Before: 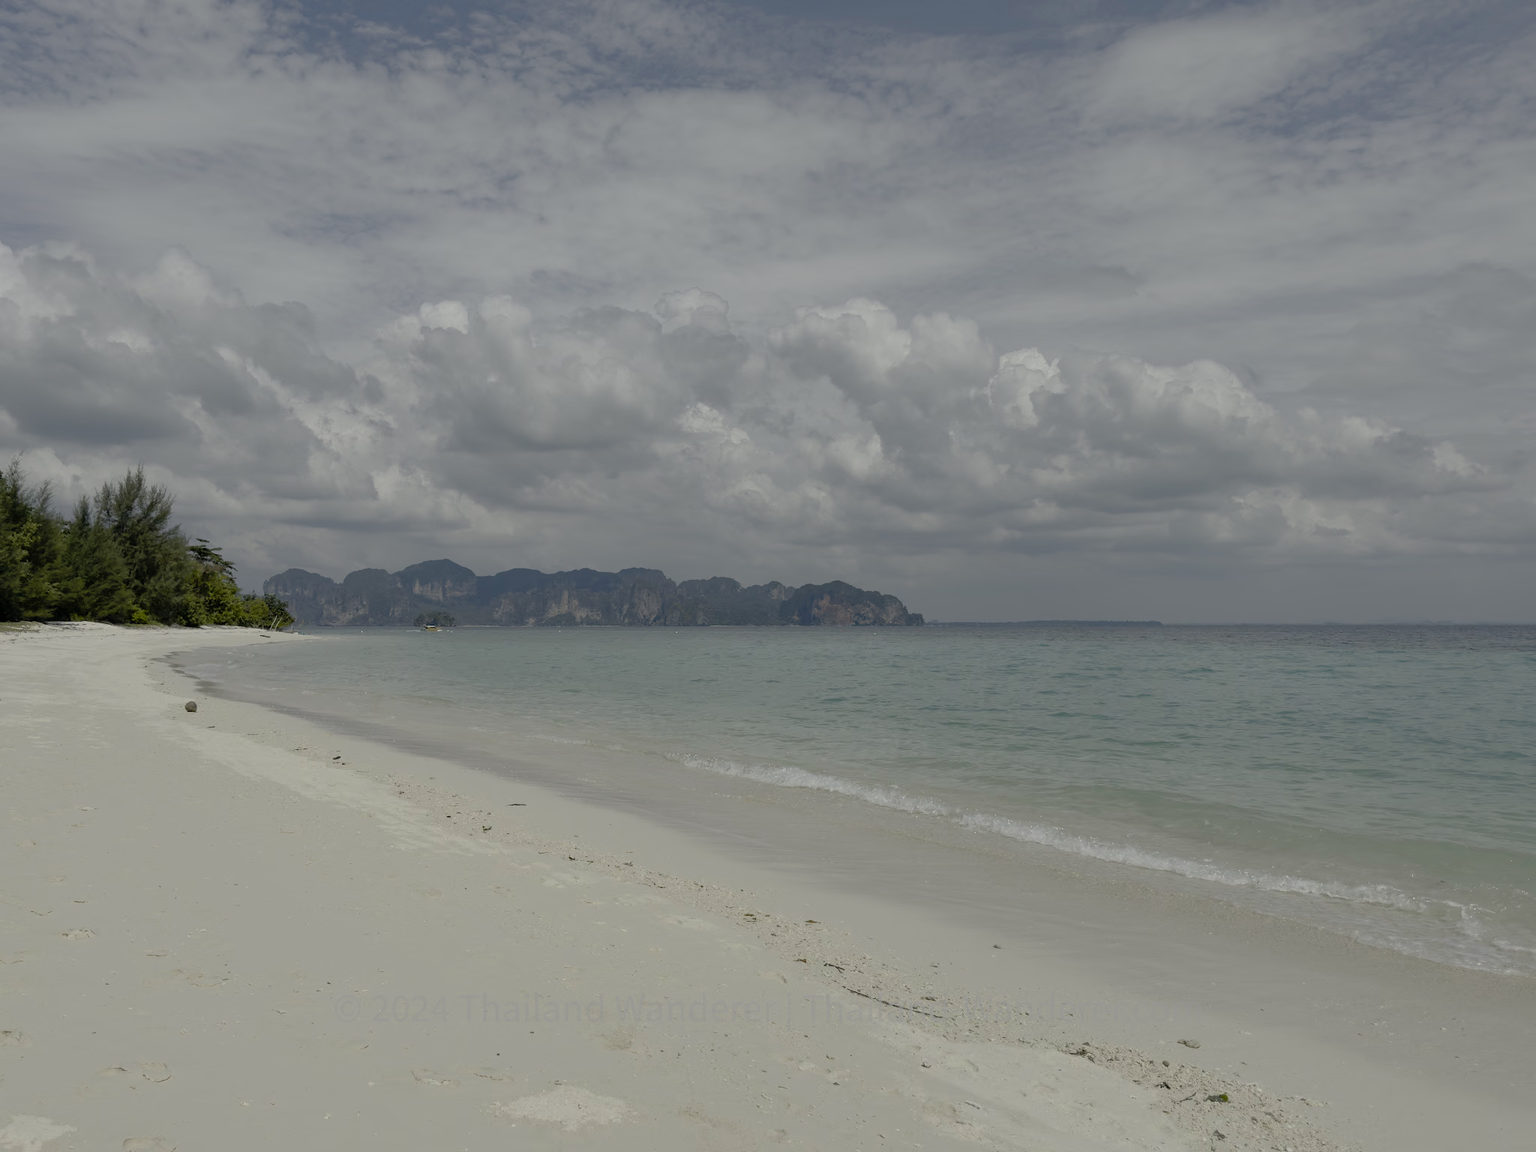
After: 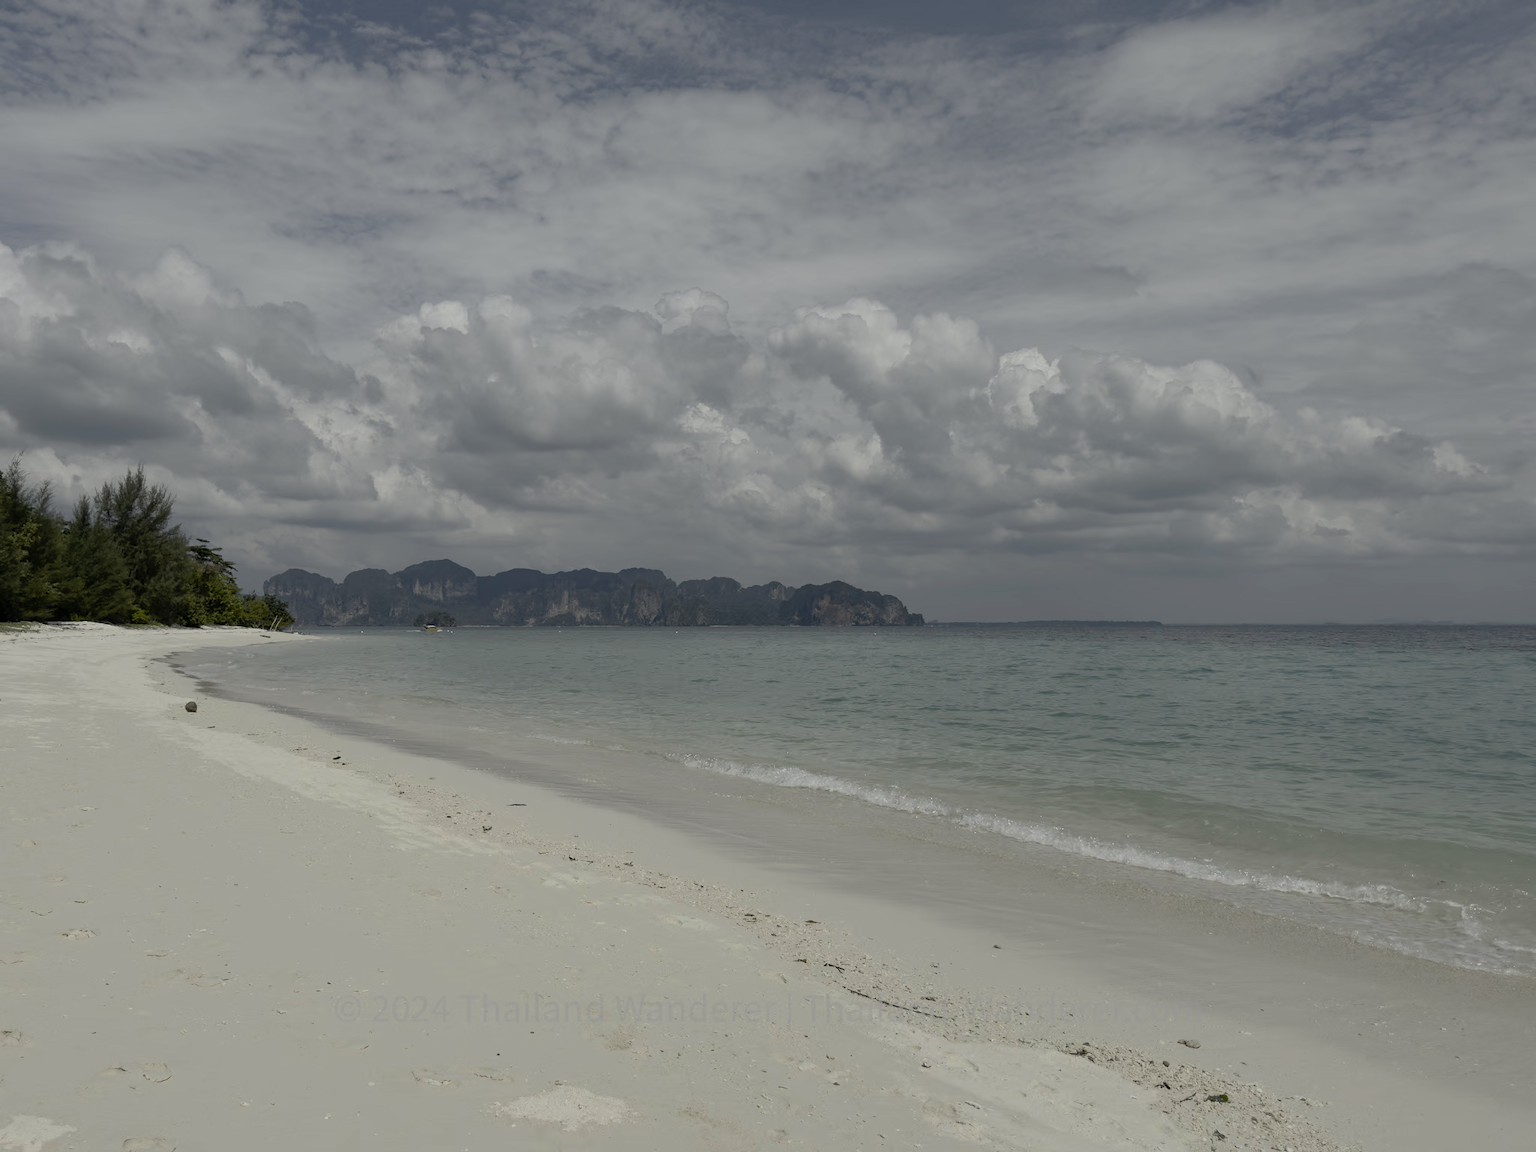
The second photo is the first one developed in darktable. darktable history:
tone curve: curves: ch0 [(0, 0) (0.003, 0.003) (0.011, 0.012) (0.025, 0.024) (0.044, 0.039) (0.069, 0.052) (0.1, 0.072) (0.136, 0.097) (0.177, 0.128) (0.224, 0.168) (0.277, 0.217) (0.335, 0.276) (0.399, 0.345) (0.468, 0.429) (0.543, 0.524) (0.623, 0.628) (0.709, 0.732) (0.801, 0.829) (0.898, 0.919) (1, 1)], color space Lab, linked channels, preserve colors none
